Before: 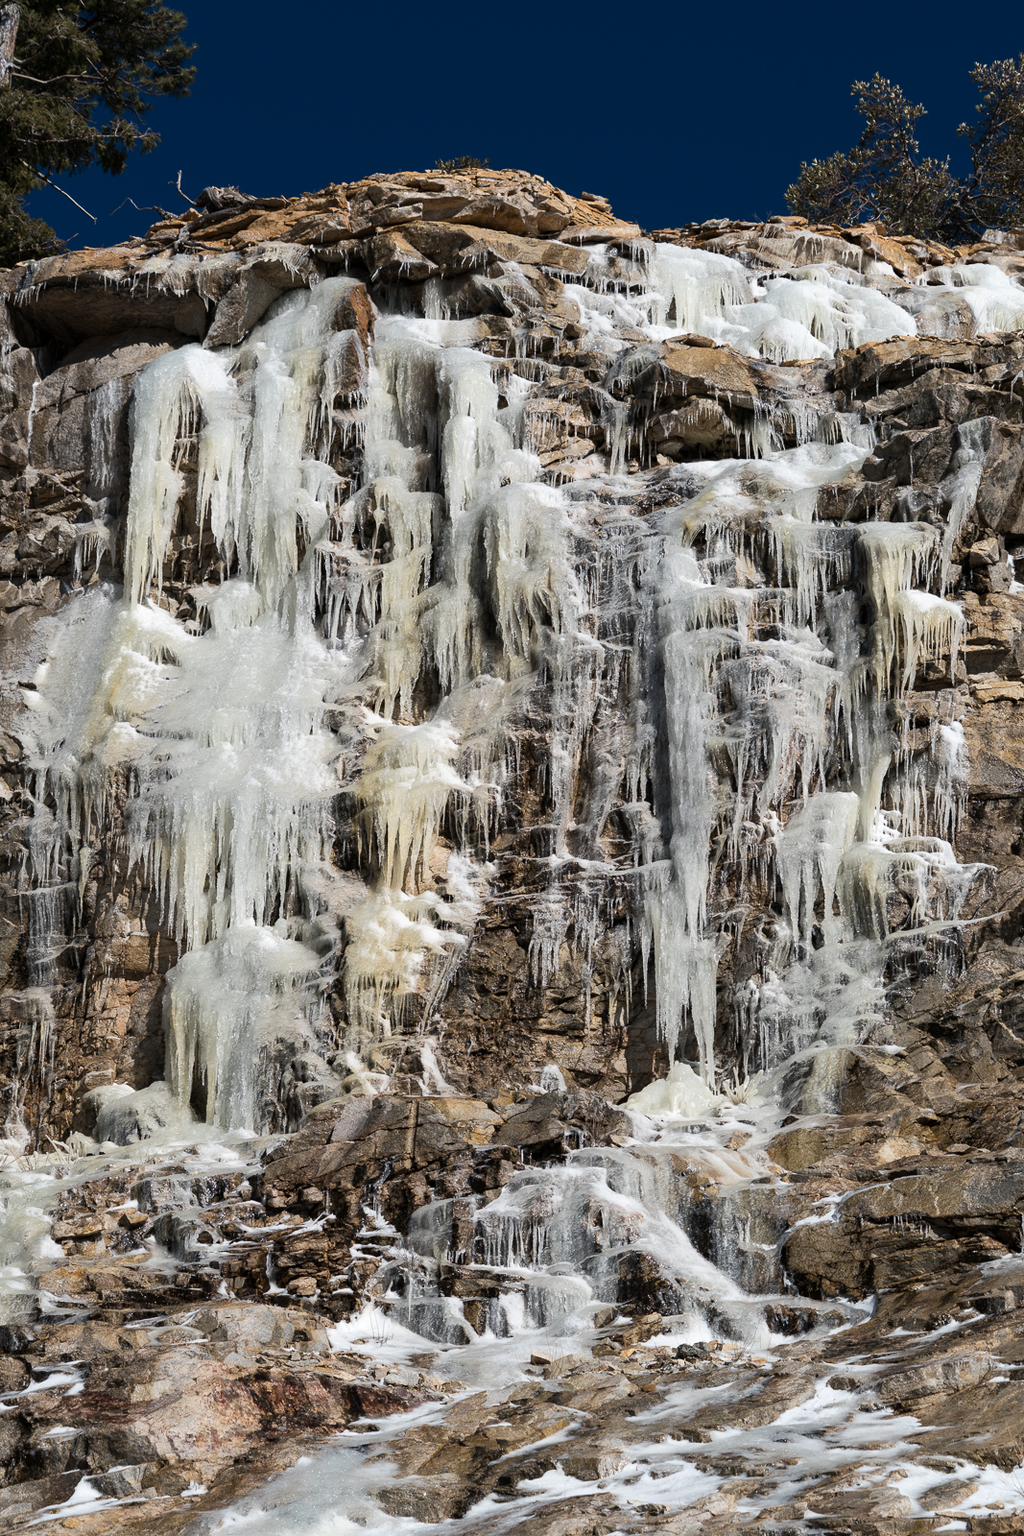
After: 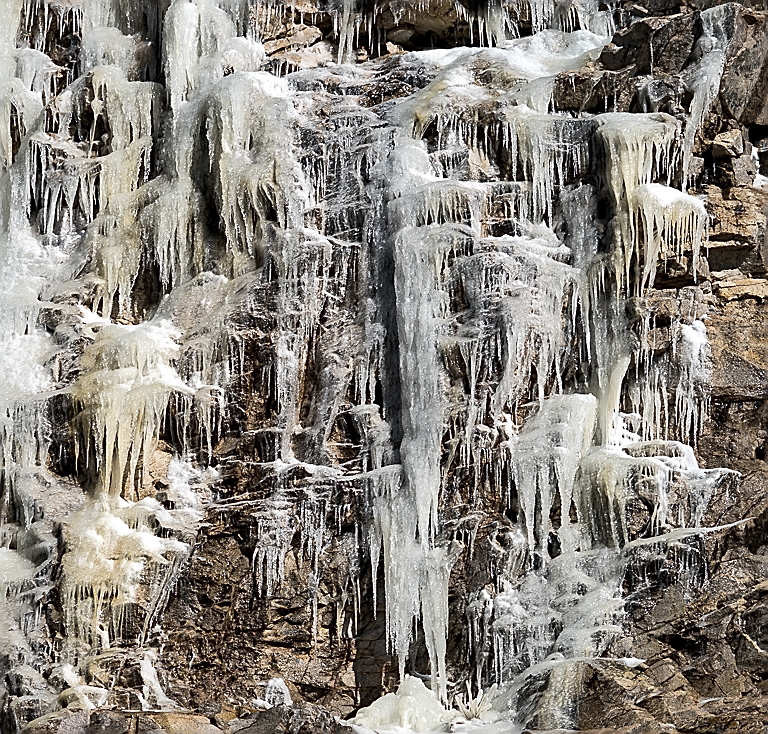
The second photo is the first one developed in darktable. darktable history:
crop and rotate: left 27.938%, top 27.046%, bottom 27.046%
sharpen: radius 1.4, amount 1.25, threshold 0.7
local contrast: mode bilateral grid, contrast 25, coarseness 60, detail 151%, midtone range 0.2
